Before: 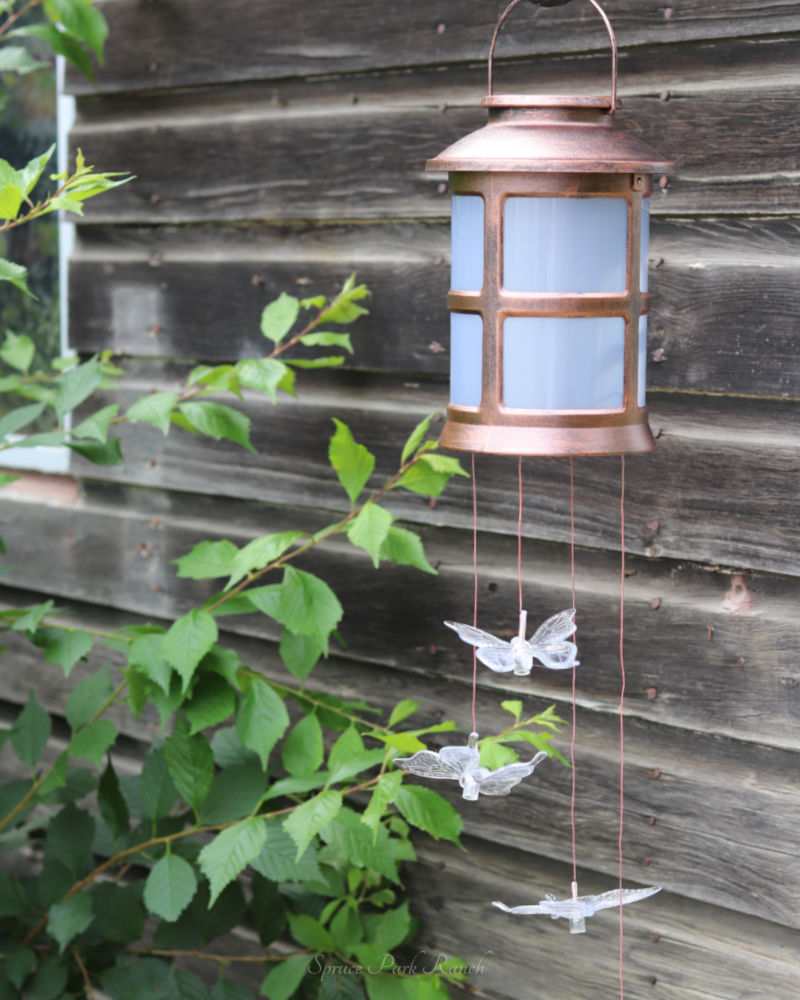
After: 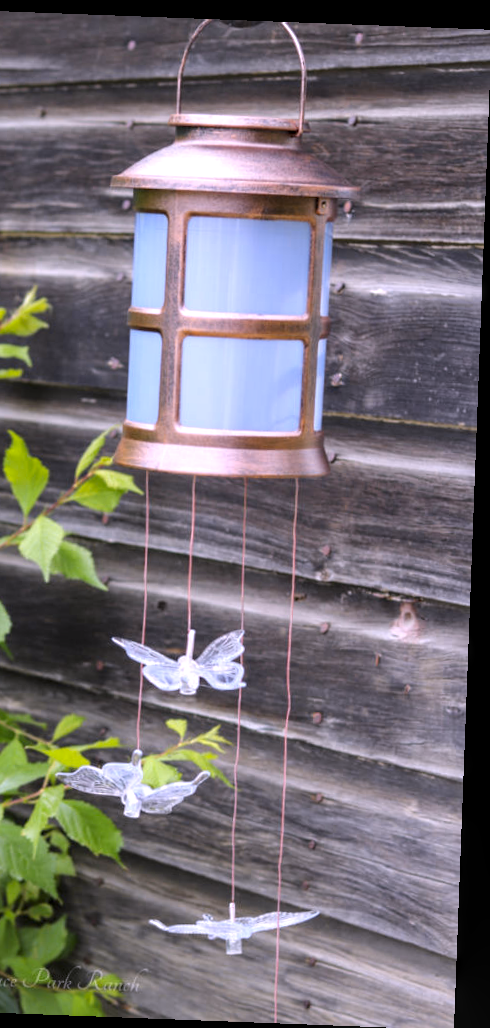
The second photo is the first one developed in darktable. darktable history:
crop: left 41.402%
rotate and perspective: rotation 2.17°, automatic cropping off
white balance: red 1.066, blue 1.119
color contrast: green-magenta contrast 0.85, blue-yellow contrast 1.25, unbound 0
local contrast: detail 130%
sharpen: radius 5.325, amount 0.312, threshold 26.433
vignetting: fall-off start 116.67%, fall-off radius 59.26%, brightness -0.31, saturation -0.056
